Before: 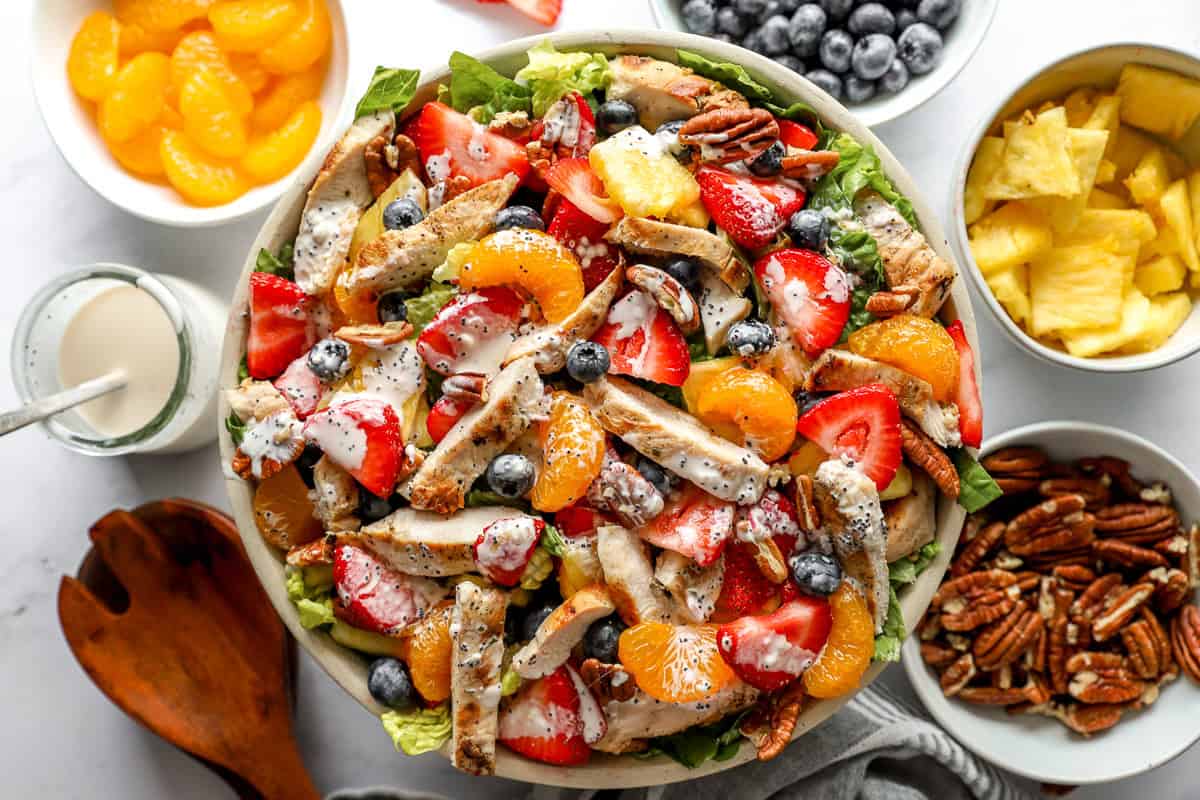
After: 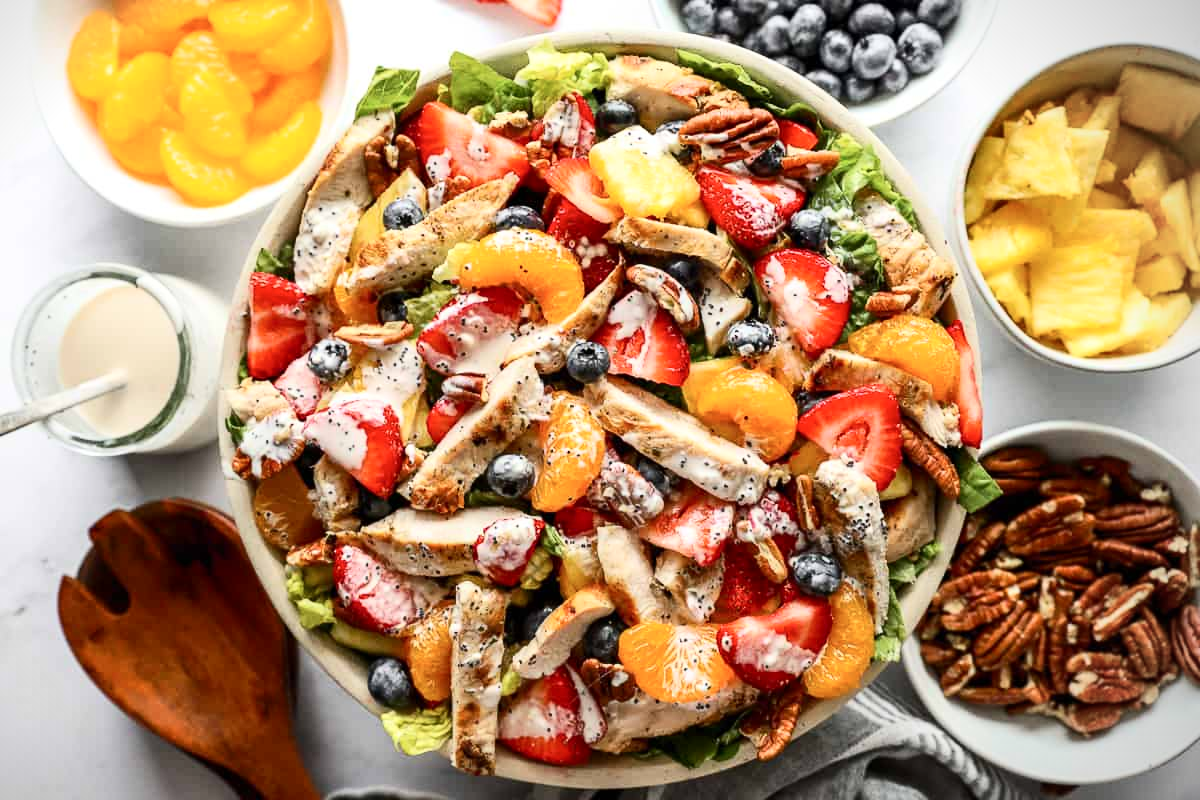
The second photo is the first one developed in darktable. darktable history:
contrast brightness saturation: contrast 0.243, brightness 0.09
vignetting: fall-off start 97.22%, center (-0.119, -0.004), width/height ratio 1.185, unbound false
